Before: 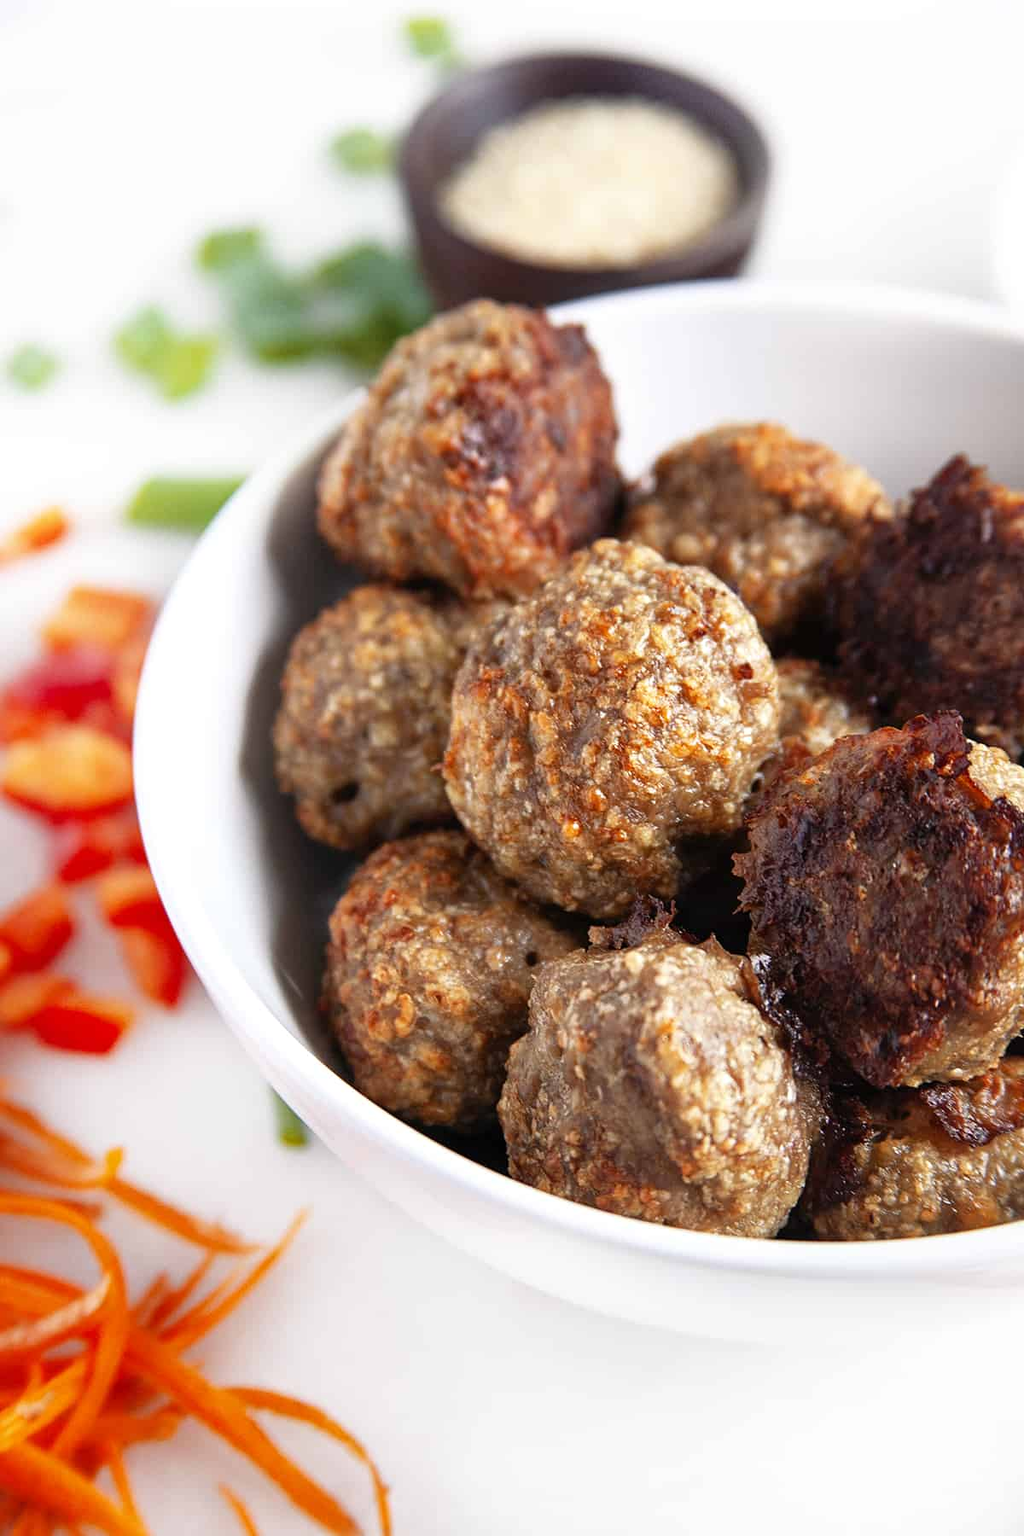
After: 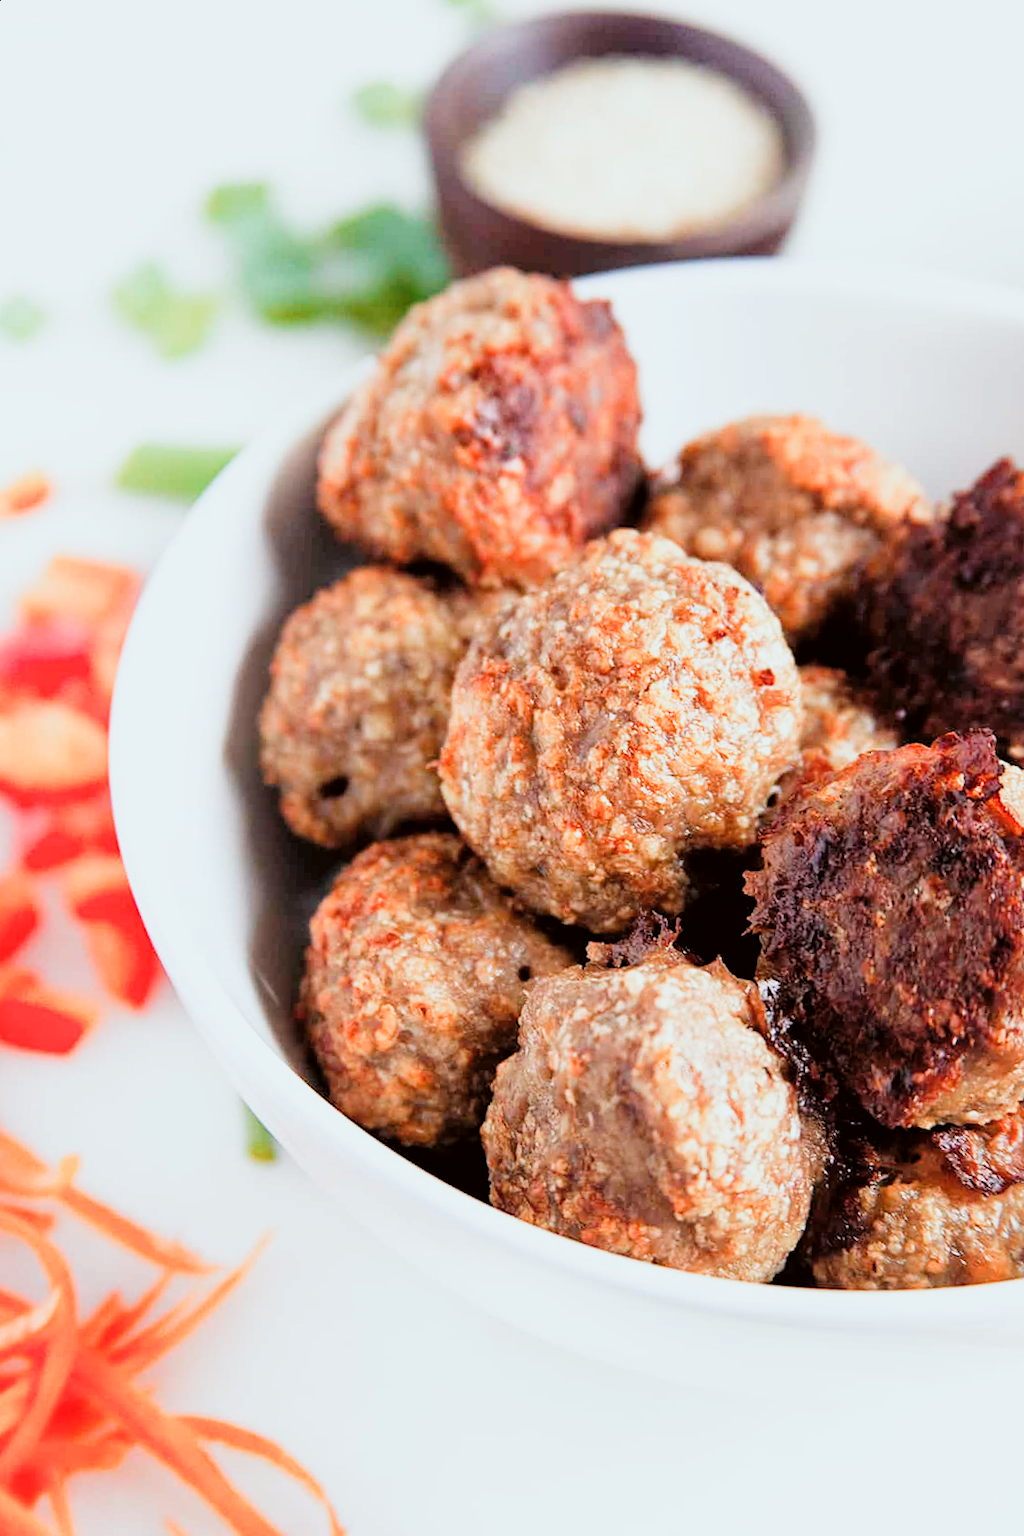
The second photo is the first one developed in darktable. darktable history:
filmic rgb: black relative exposure -7.65 EV, white relative exposure 4.56 EV, hardness 3.61, add noise in highlights 0.001, preserve chrominance luminance Y, color science v3 (2019), use custom middle-gray values true, contrast in highlights soft
color correction: highlights a* -2.98, highlights b* -2.64, shadows a* 2.56, shadows b* 2.91
crop and rotate: angle -2.62°
exposure: black level correction 0, exposure 1.001 EV, compensate highlight preservation false
